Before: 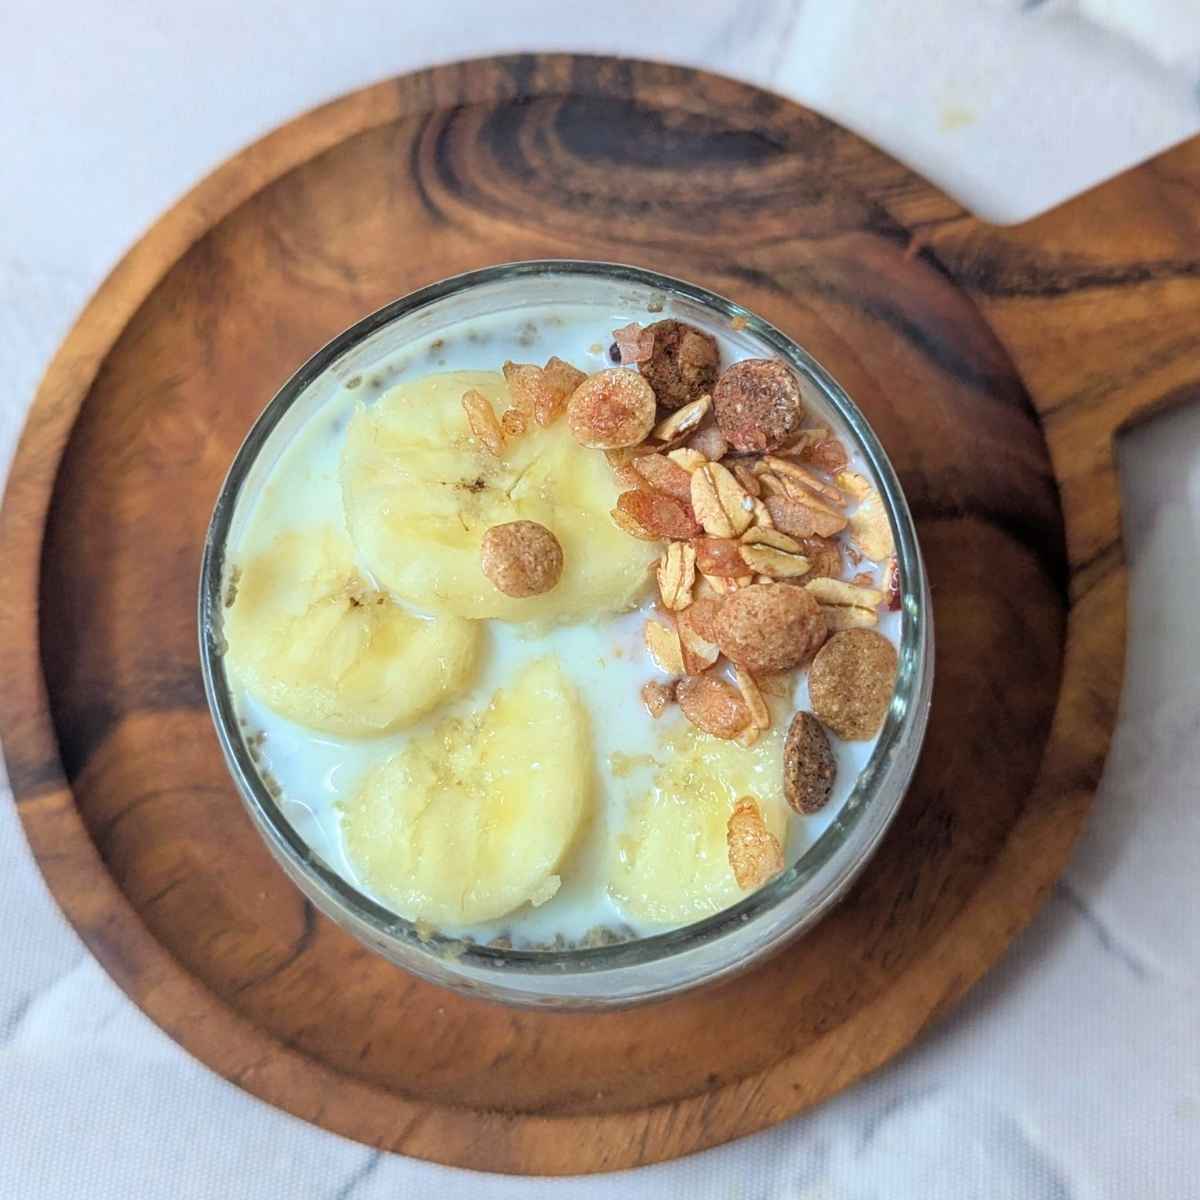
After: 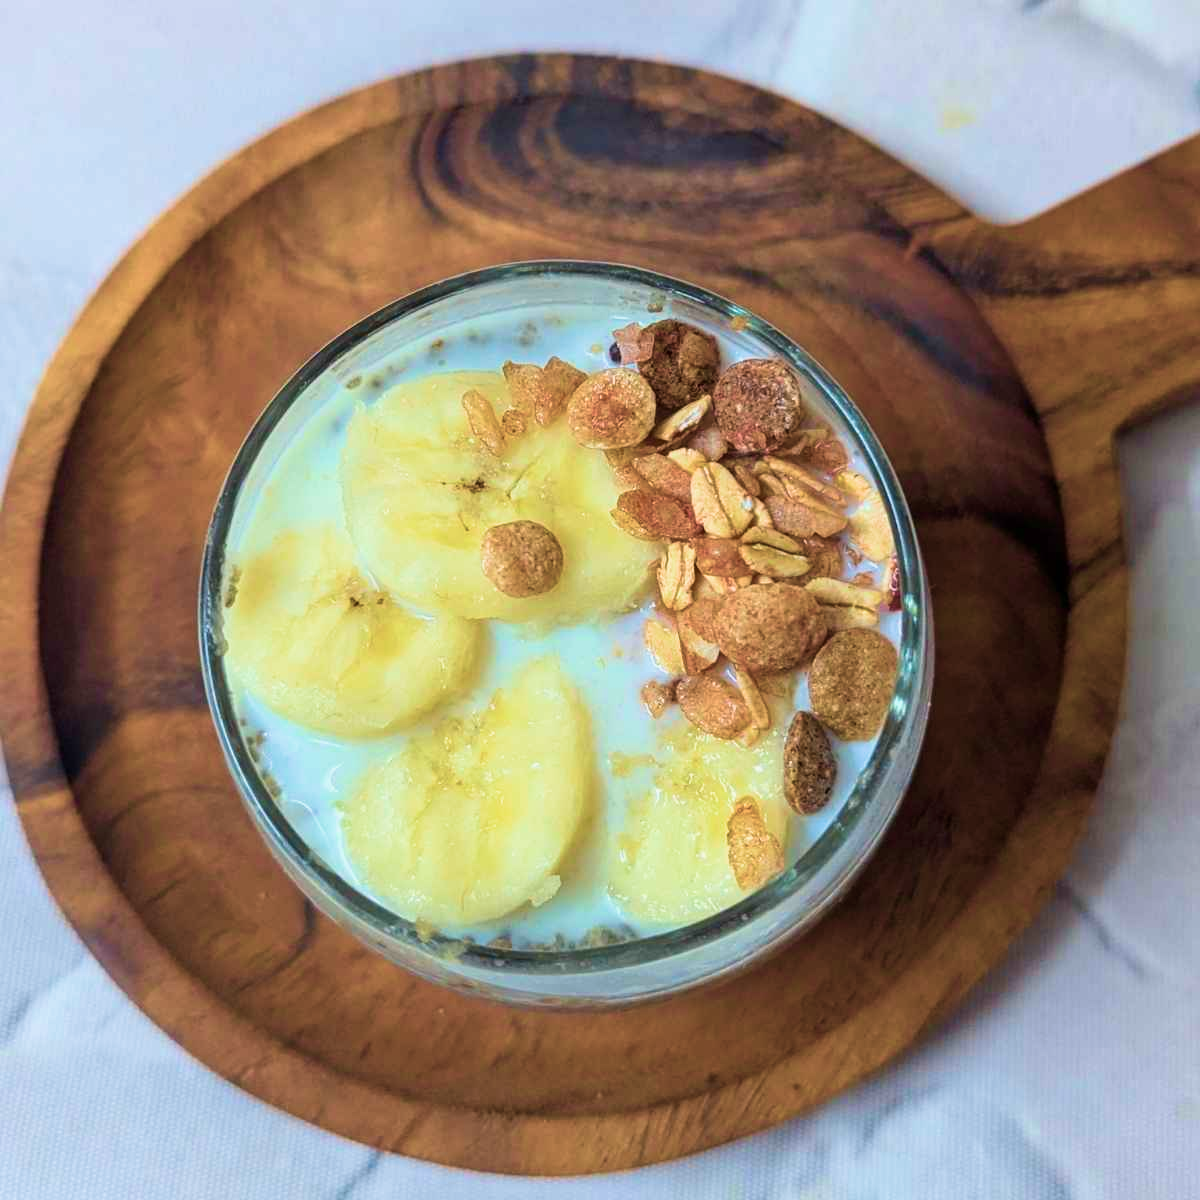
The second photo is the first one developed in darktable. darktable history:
exposure: exposure -0.145 EV, compensate highlight preservation false
contrast brightness saturation: contrast 0.115, saturation -0.15
velvia: strength 75%
